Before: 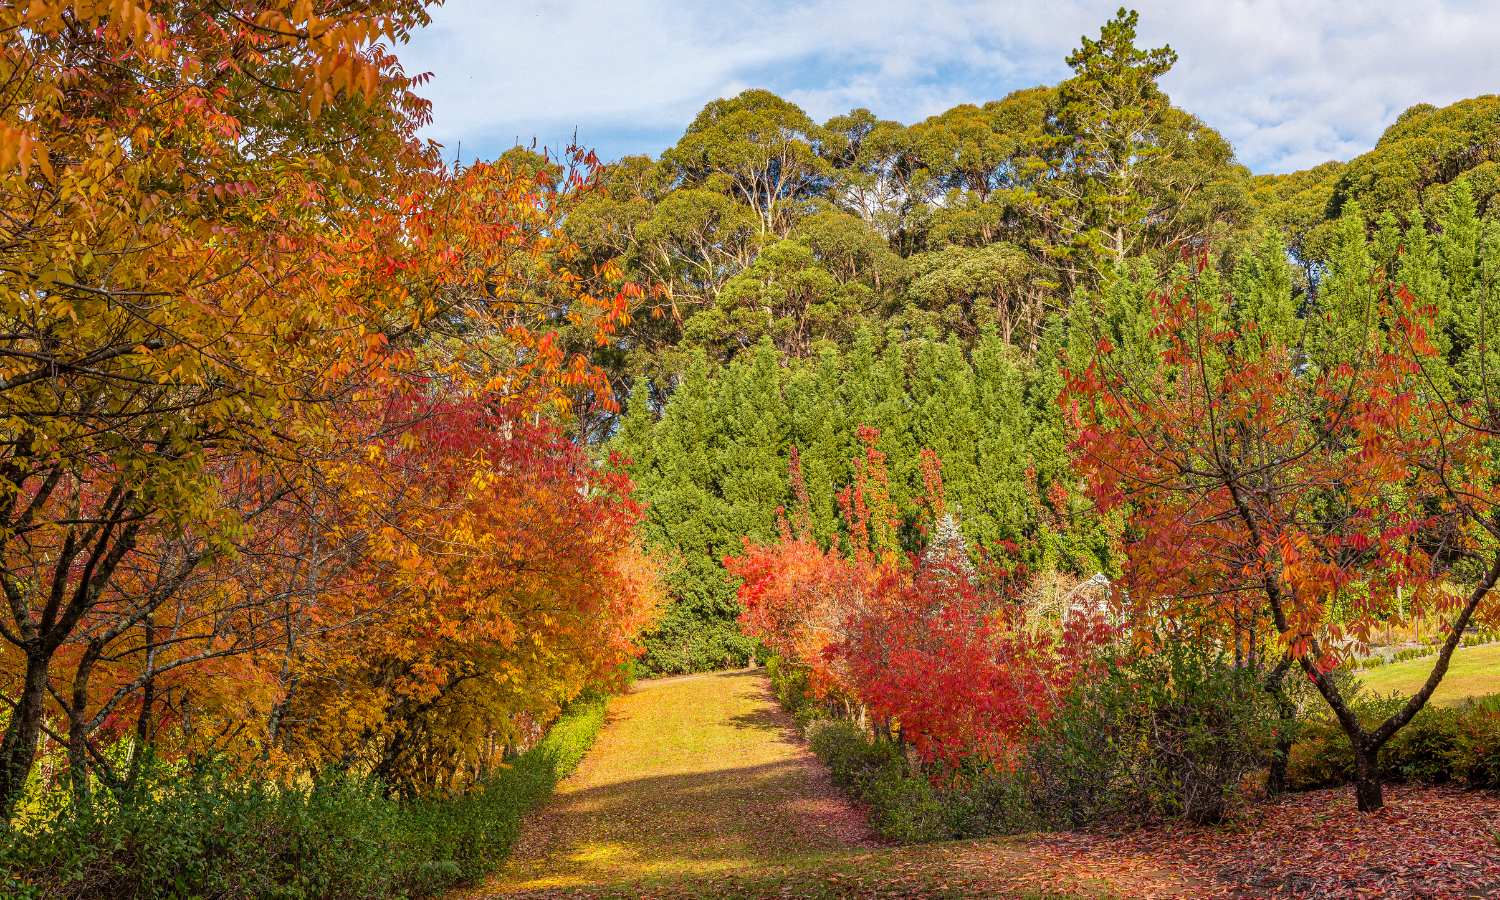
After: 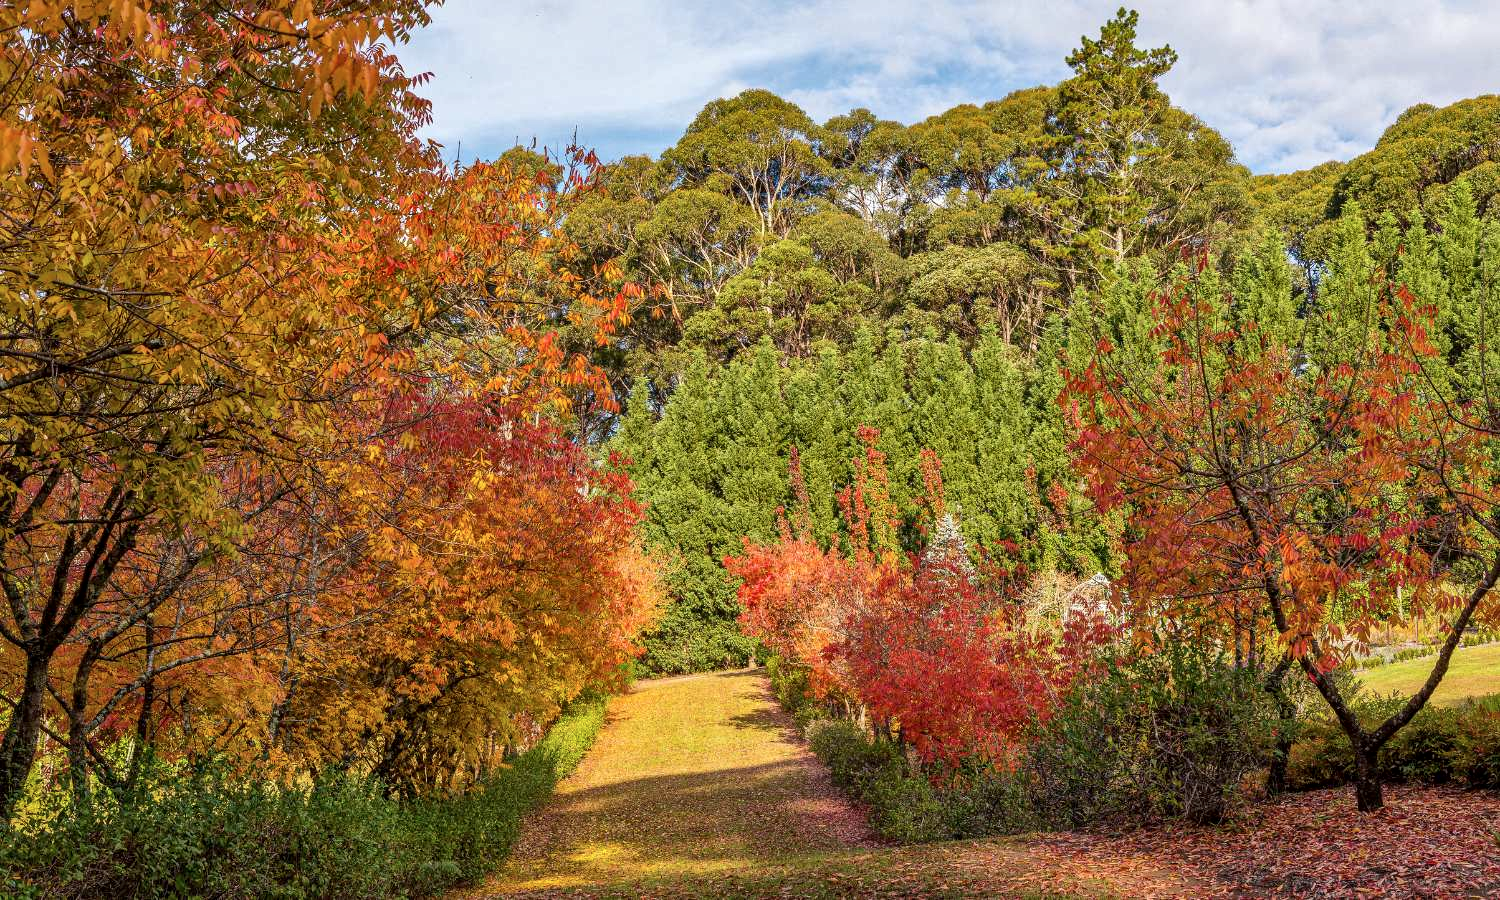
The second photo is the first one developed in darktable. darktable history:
contrast brightness saturation: saturation -0.069
local contrast: mode bilateral grid, contrast 20, coarseness 49, detail 132%, midtone range 0.2
base curve: curves: ch0 [(0, 0) (0.297, 0.298) (1, 1)], preserve colors none
